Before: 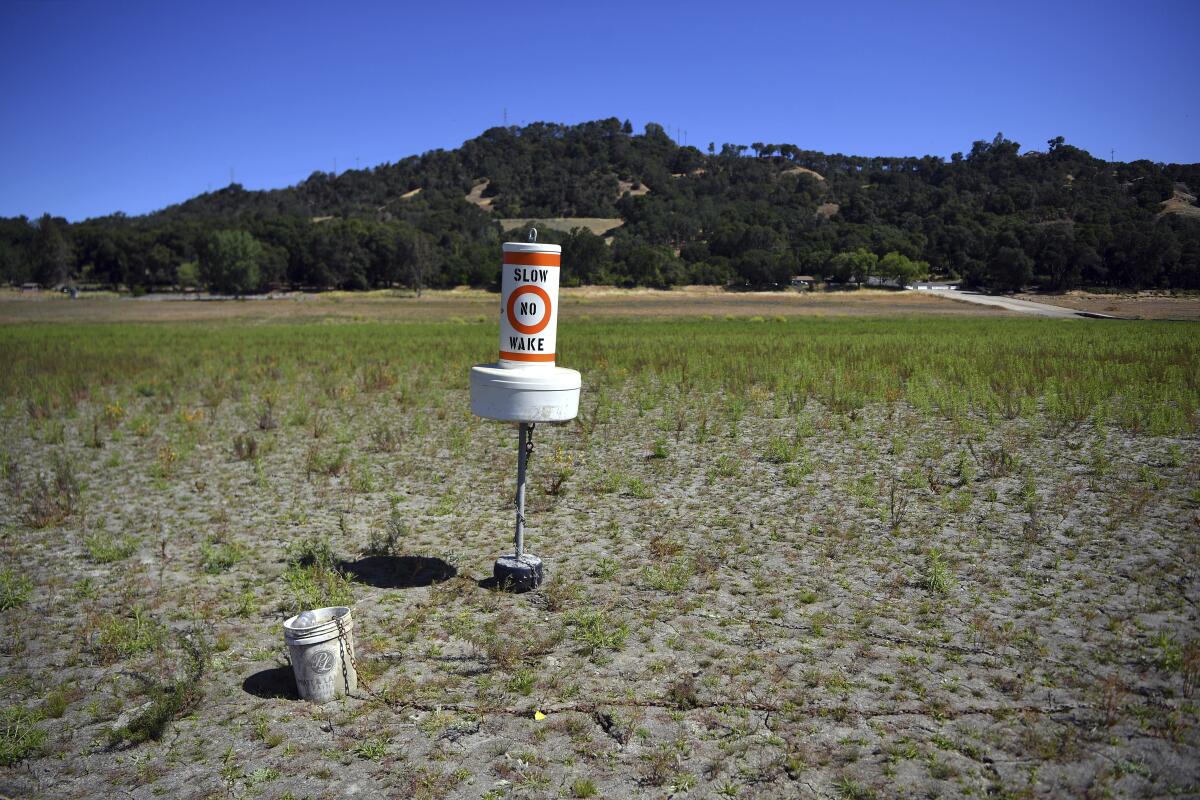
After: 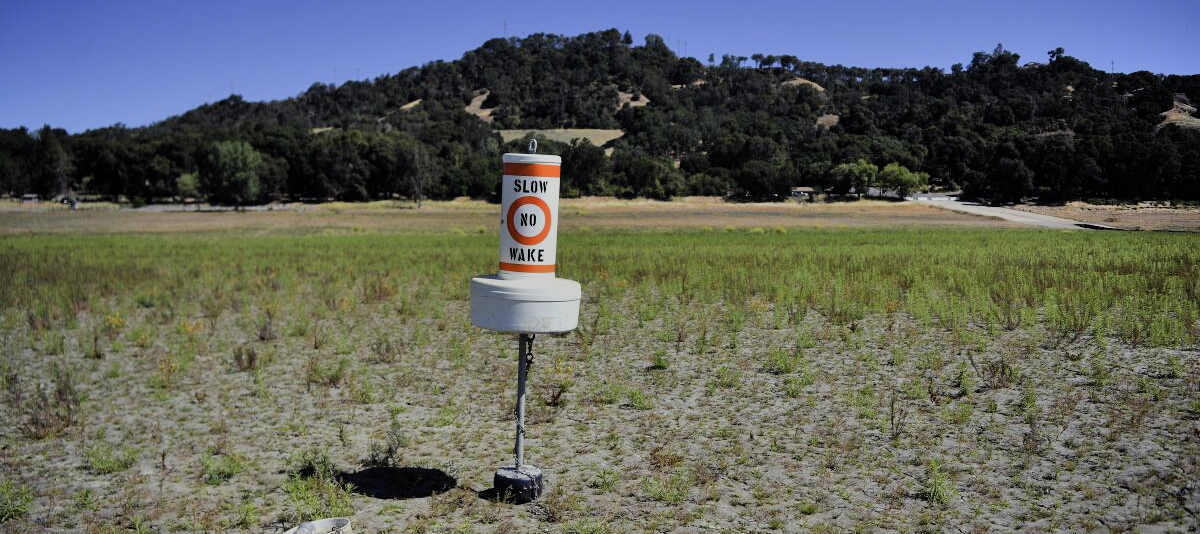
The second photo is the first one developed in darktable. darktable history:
crop: top 11.158%, bottom 22.01%
filmic rgb: black relative exposure -6.95 EV, white relative exposure 5.65 EV, hardness 2.84
tone equalizer: on, module defaults
shadows and highlights: shadows 60.44, highlights -60.14, soften with gaussian
